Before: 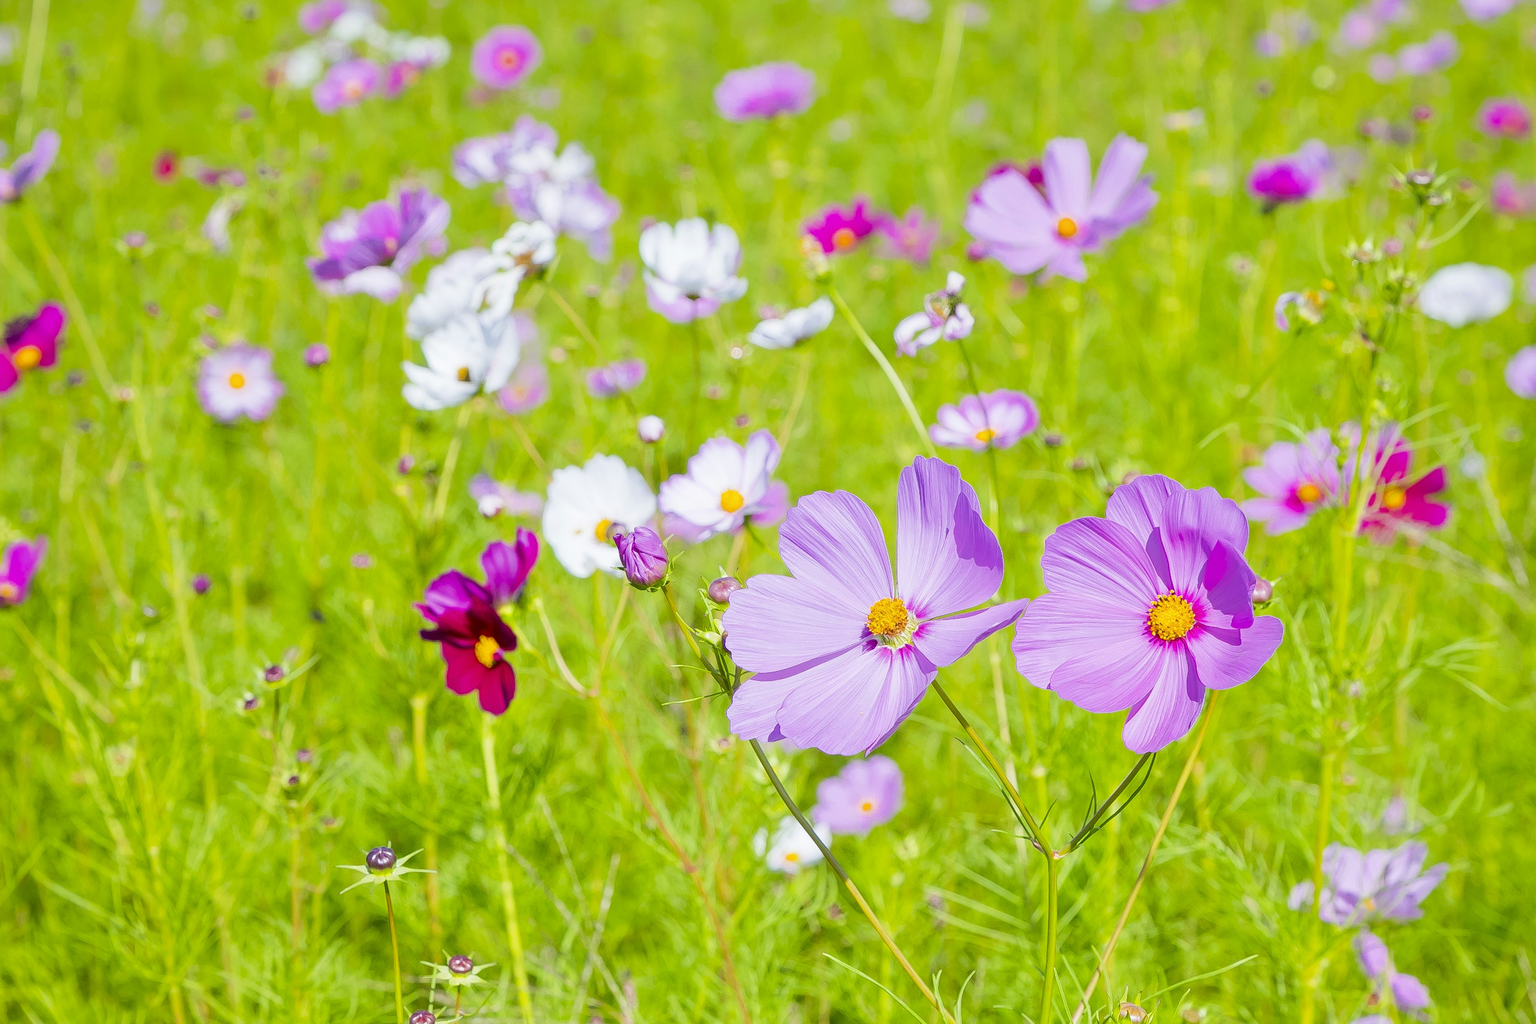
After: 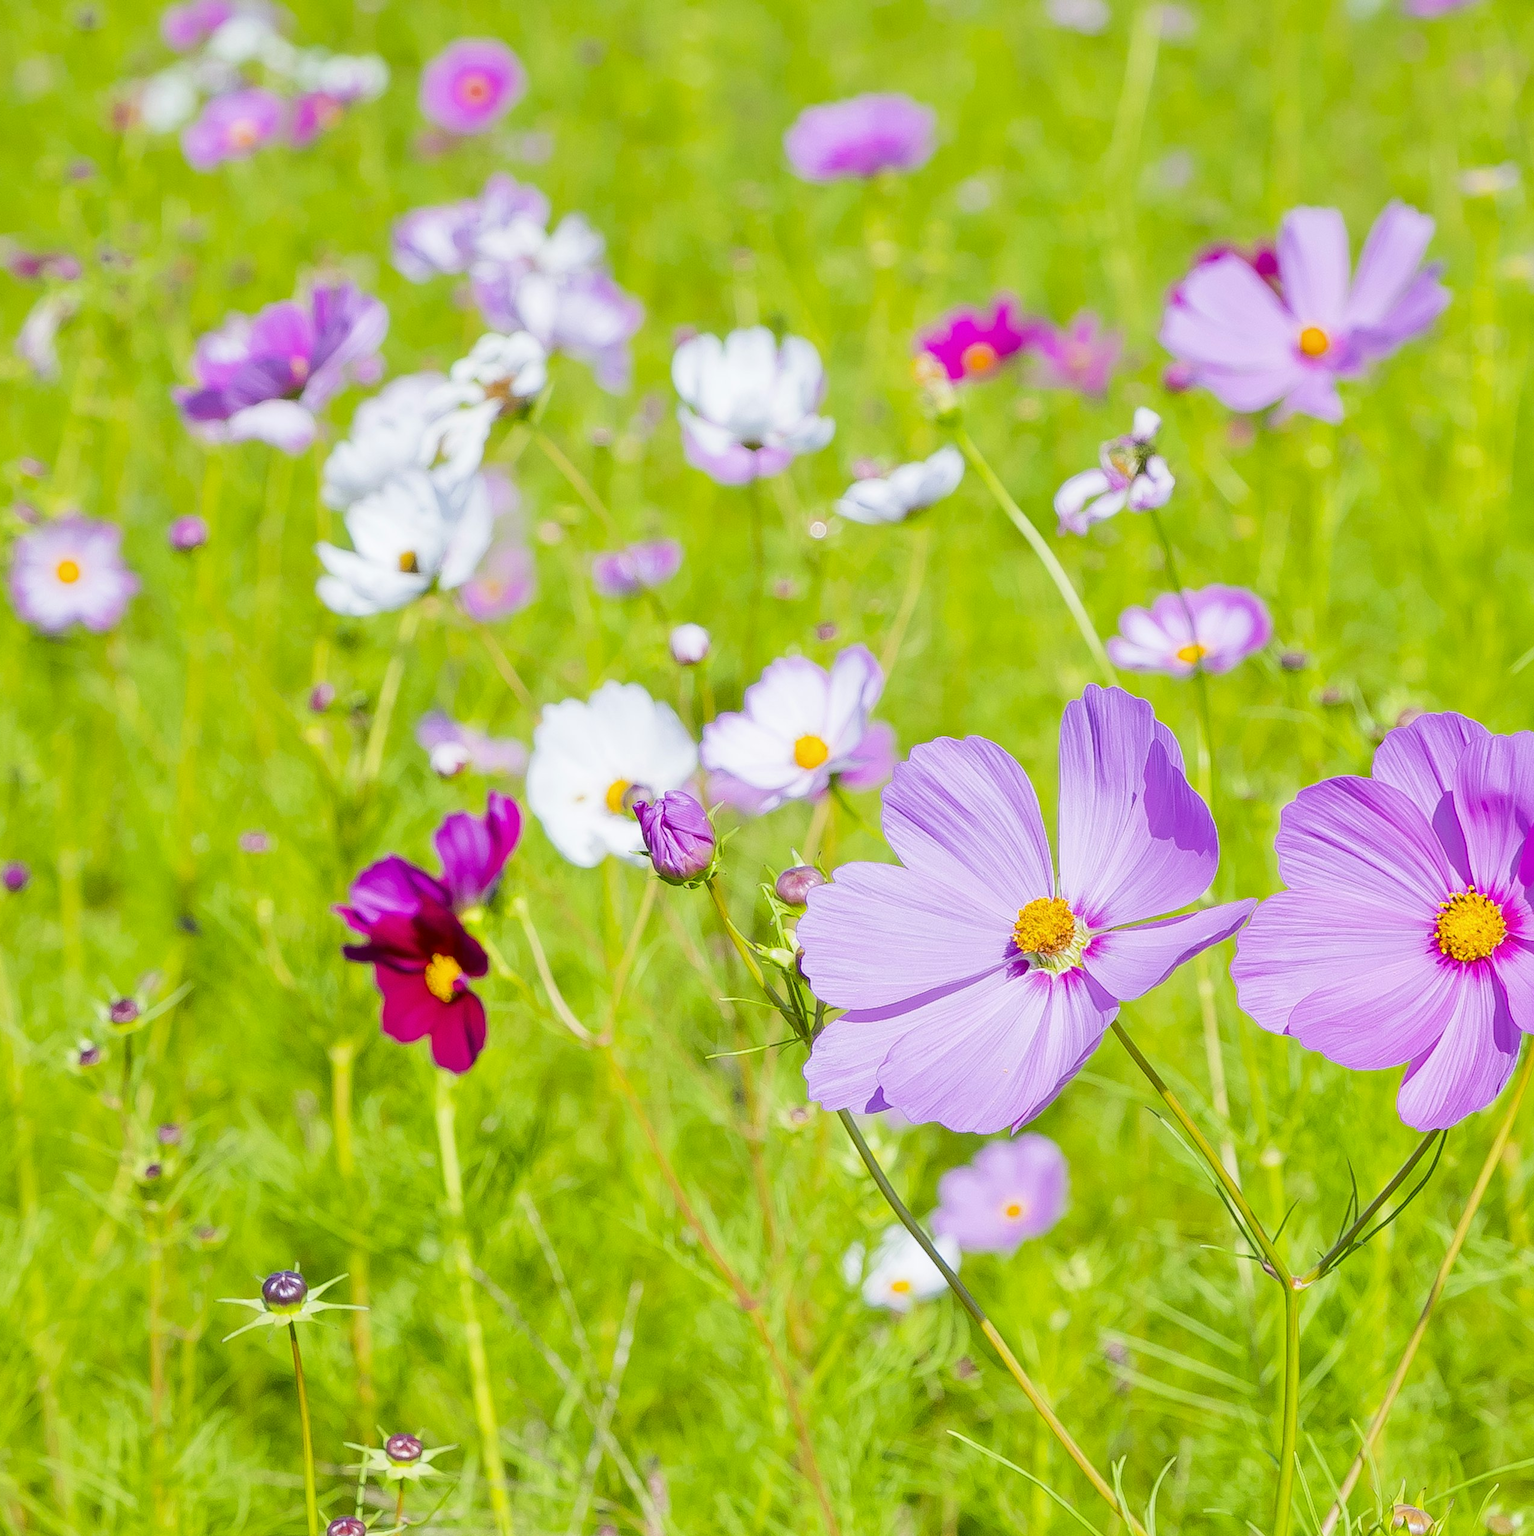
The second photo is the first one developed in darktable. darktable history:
crop and rotate: left 12.484%, right 20.942%
